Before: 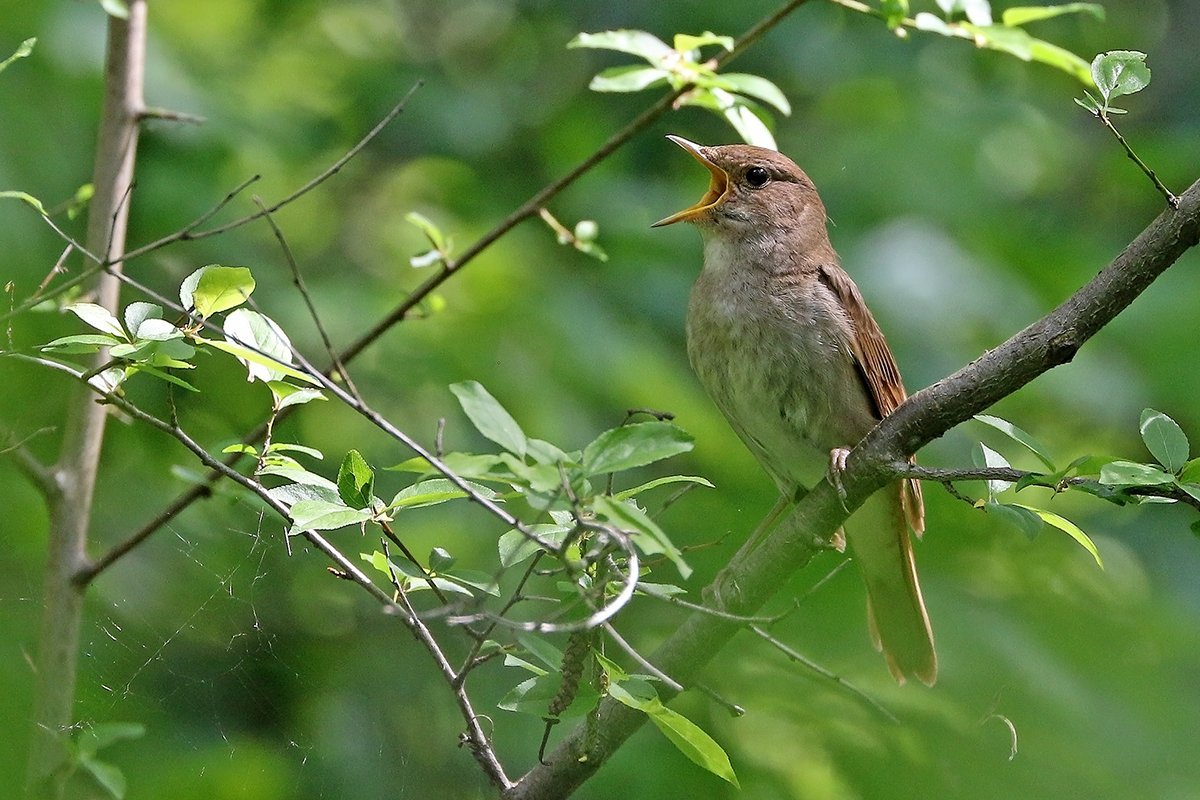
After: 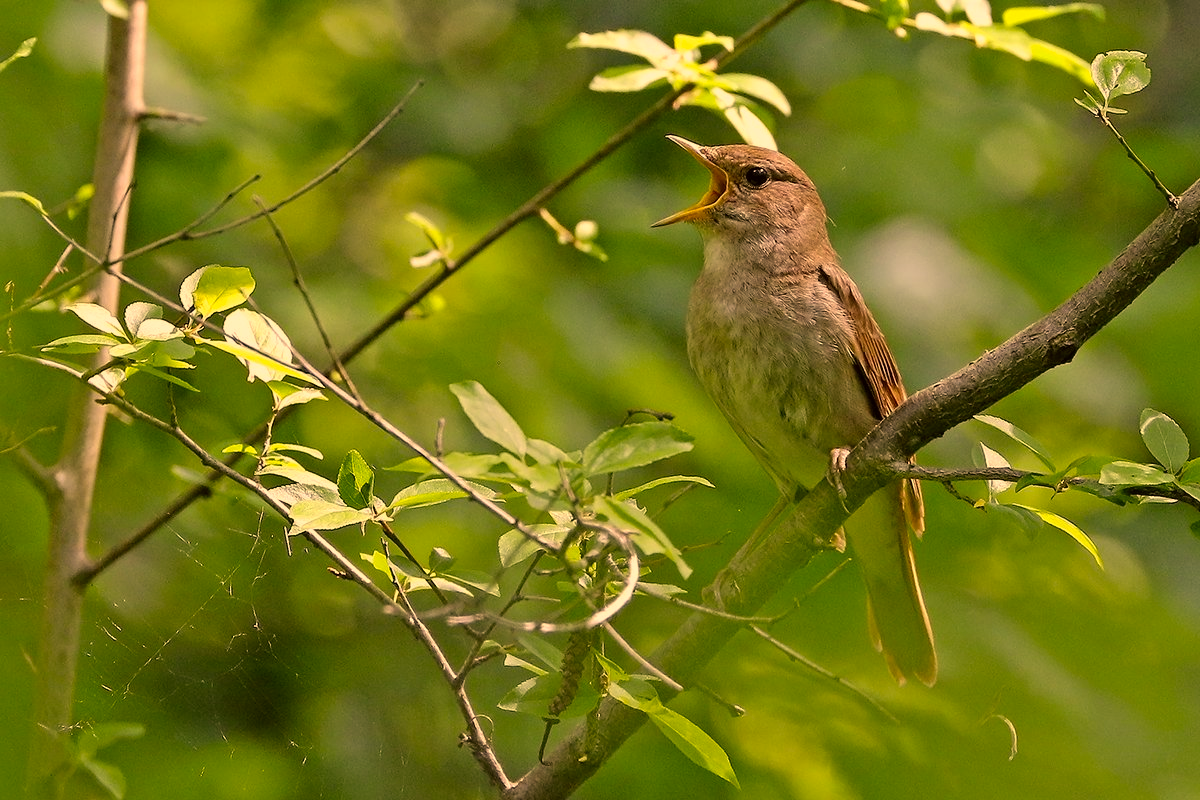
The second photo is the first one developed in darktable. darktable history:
color correction: highlights a* 18.31, highlights b* 35.43, shadows a* 1.33, shadows b* 6.74, saturation 1.01
